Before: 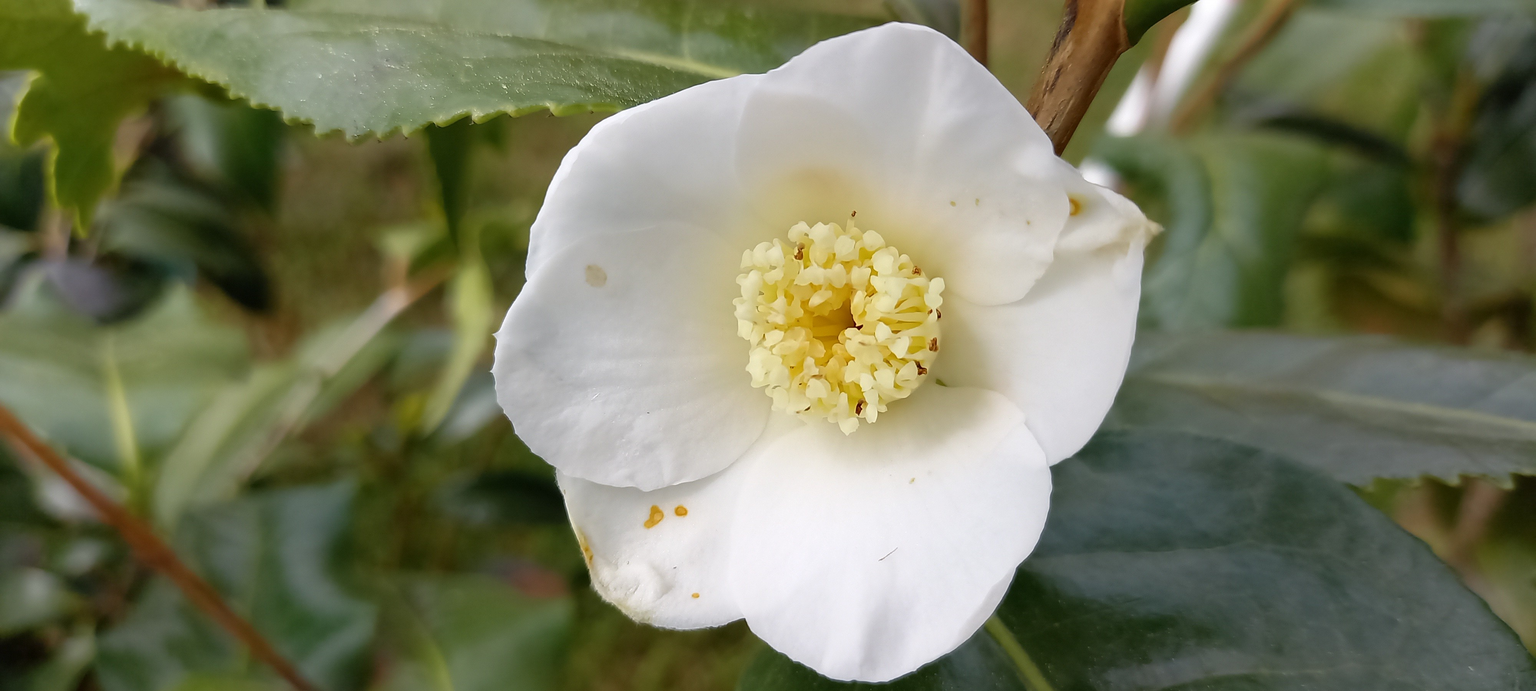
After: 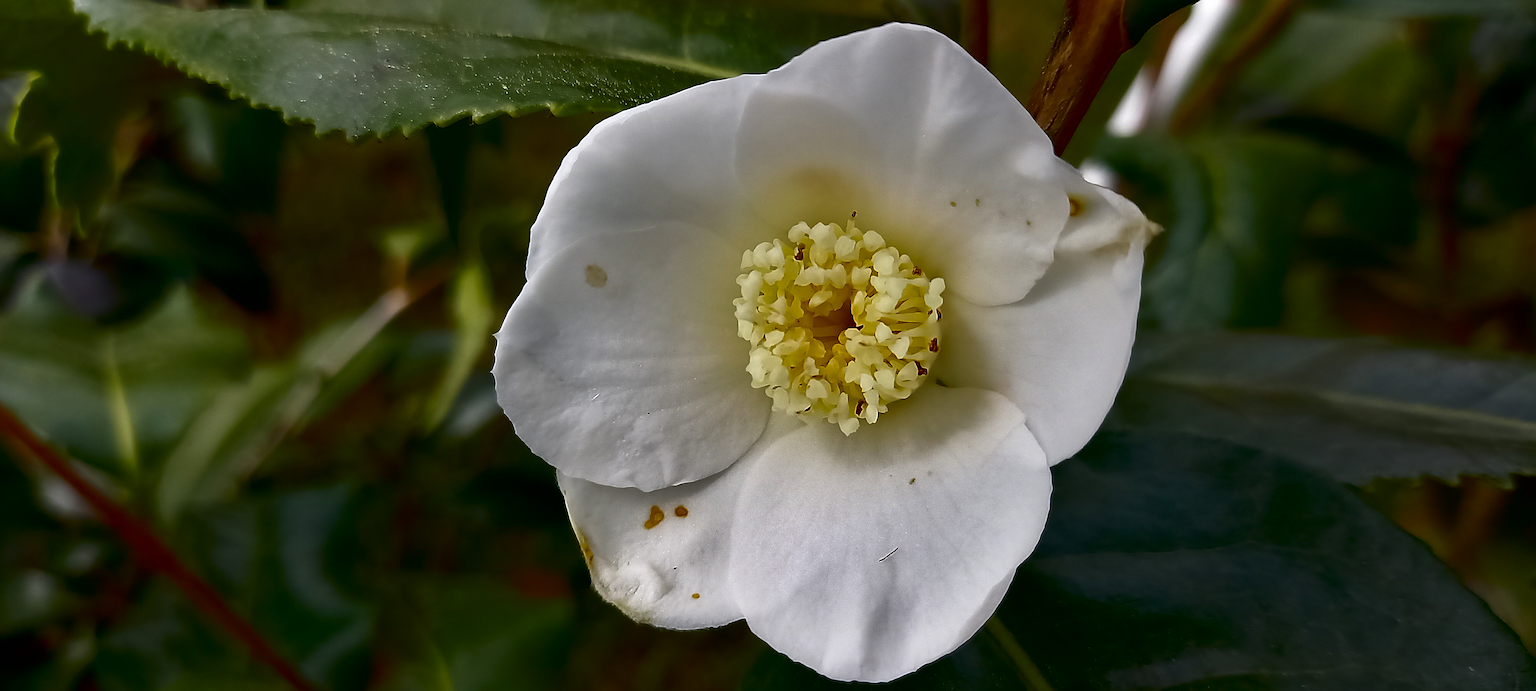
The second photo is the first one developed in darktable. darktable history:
contrast brightness saturation: contrast 0.09, brightness -0.59, saturation 0.17
shadows and highlights: shadows 24.5, highlights -78.15, soften with gaussian
sharpen: on, module defaults
